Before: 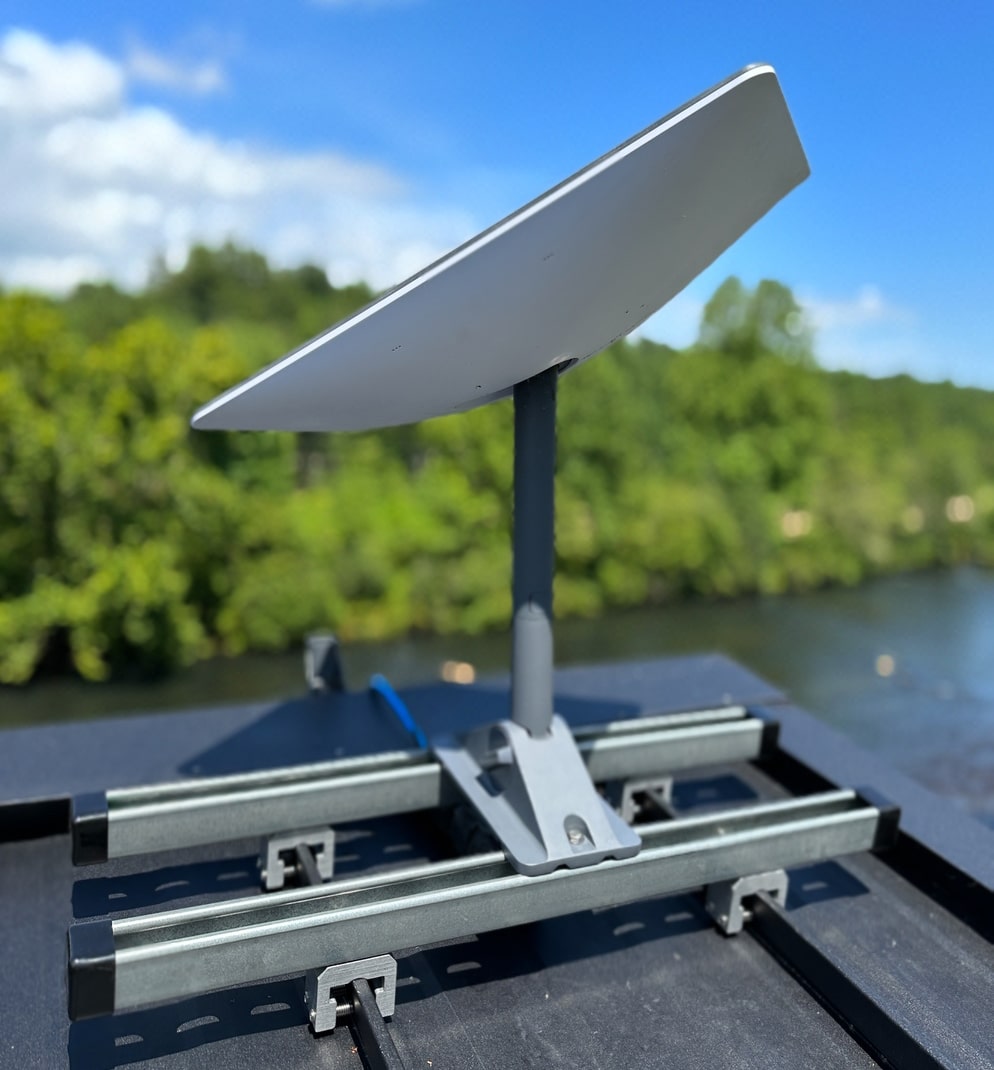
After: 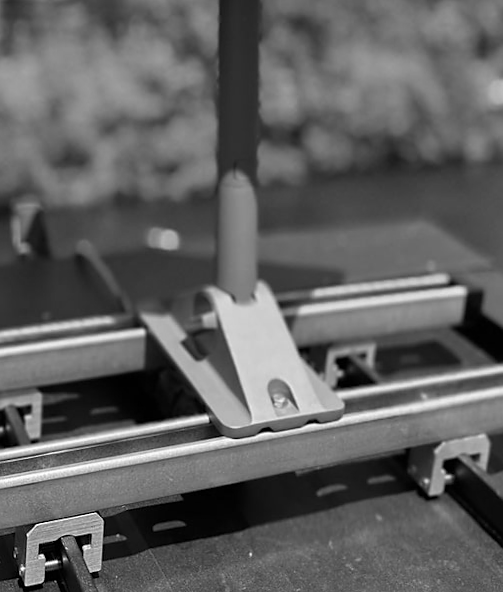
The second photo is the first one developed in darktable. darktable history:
rotate and perspective: lens shift (vertical) 0.048, lens shift (horizontal) -0.024, automatic cropping off
monochrome: a 32, b 64, size 2.3
tone equalizer: on, module defaults
crop: left 29.672%, top 41.786%, right 20.851%, bottom 3.487%
sharpen: radius 1.559, amount 0.373, threshold 1.271
